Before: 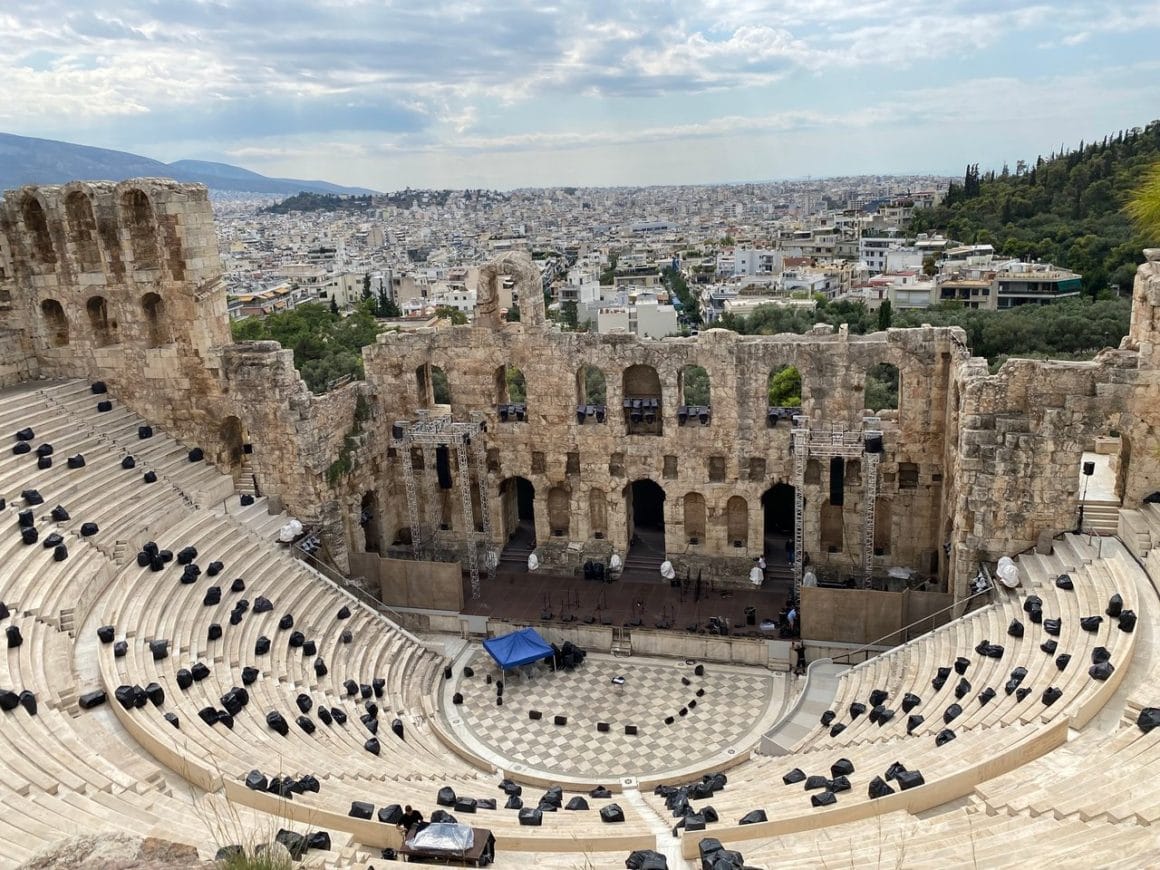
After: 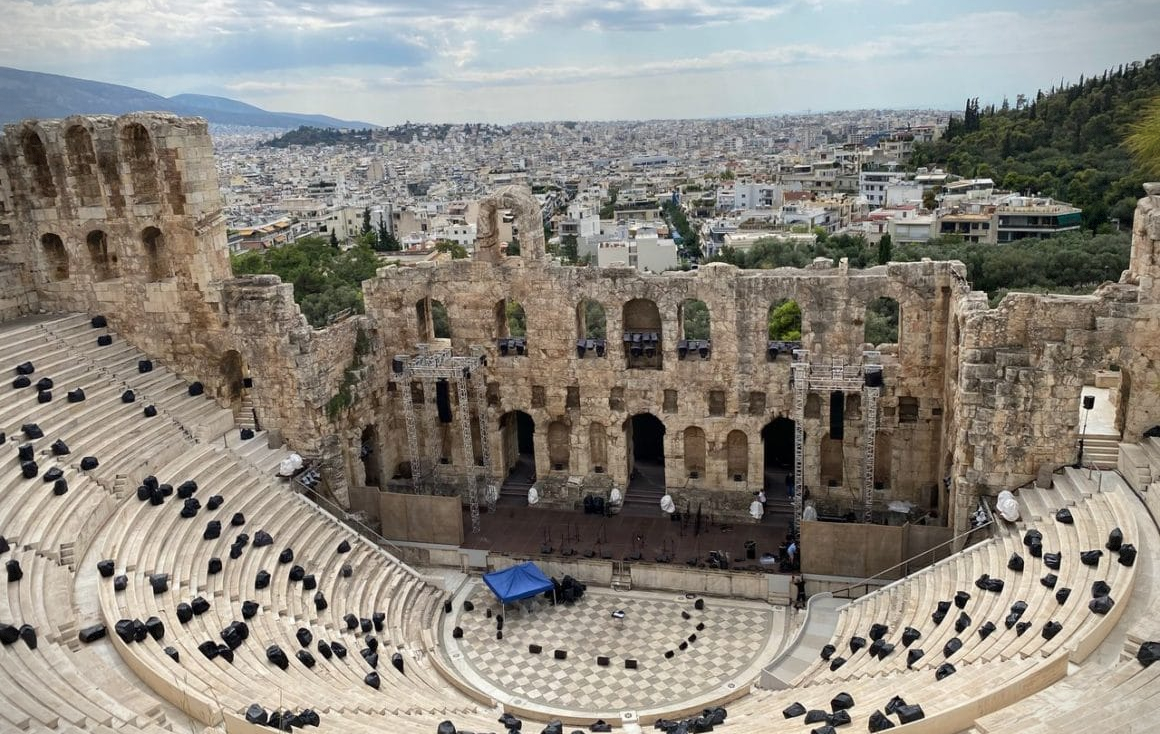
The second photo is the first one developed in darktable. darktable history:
crop: top 7.593%, bottom 7.943%
vignetting: brightness -0.463, saturation -0.311, dithering 8-bit output
